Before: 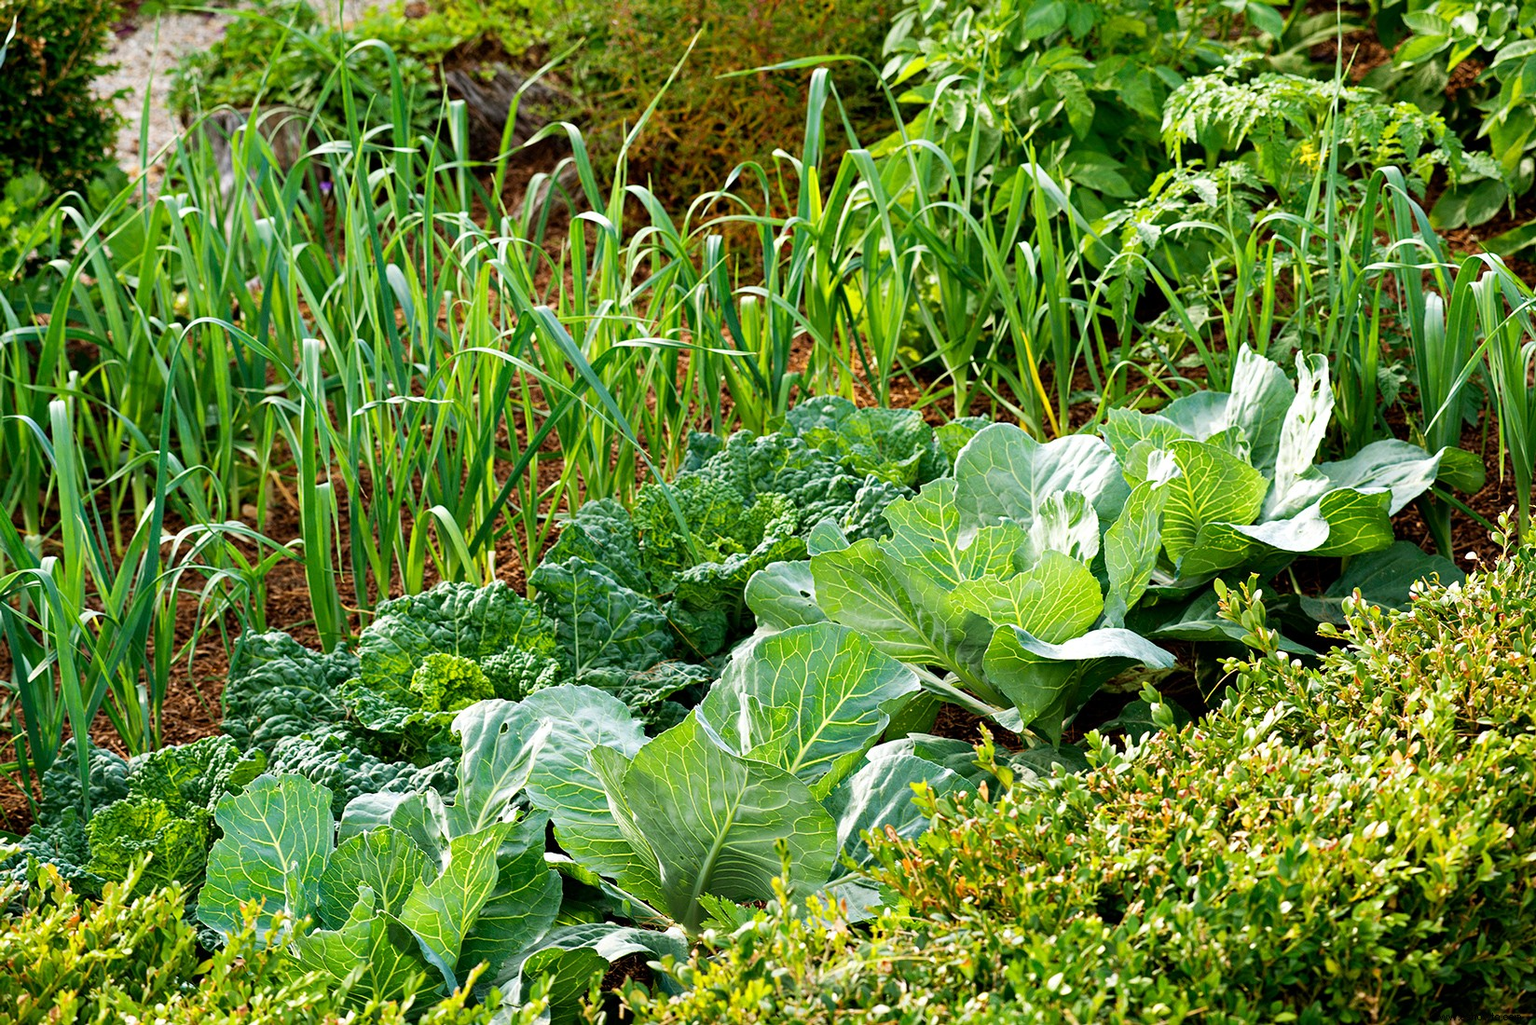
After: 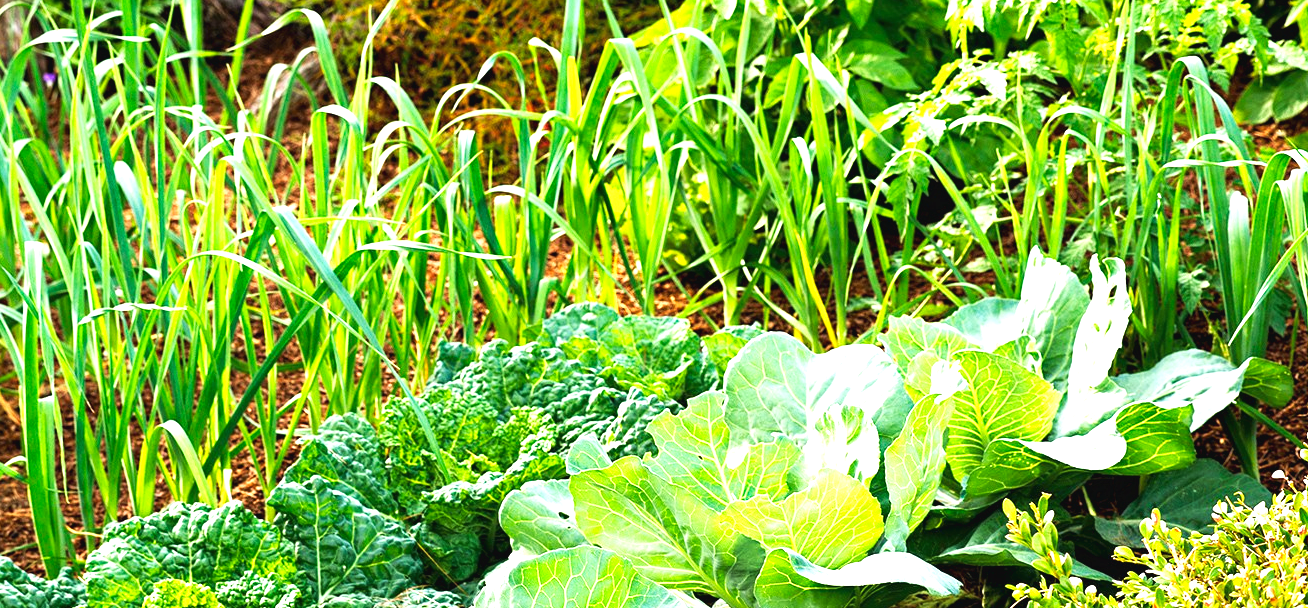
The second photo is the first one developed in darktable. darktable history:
exposure: black level correction 0, exposure 1.2 EV, compensate highlight preservation false
tone curve: curves: ch0 [(0, 0) (0.003, 0.038) (0.011, 0.035) (0.025, 0.03) (0.044, 0.044) (0.069, 0.062) (0.1, 0.087) (0.136, 0.114) (0.177, 0.15) (0.224, 0.193) (0.277, 0.242) (0.335, 0.299) (0.399, 0.361) (0.468, 0.437) (0.543, 0.521) (0.623, 0.614) (0.709, 0.717) (0.801, 0.817) (0.898, 0.913) (1, 1)], preserve colors none
crop: left 18.239%, top 11.103%, right 2.374%, bottom 33.618%
